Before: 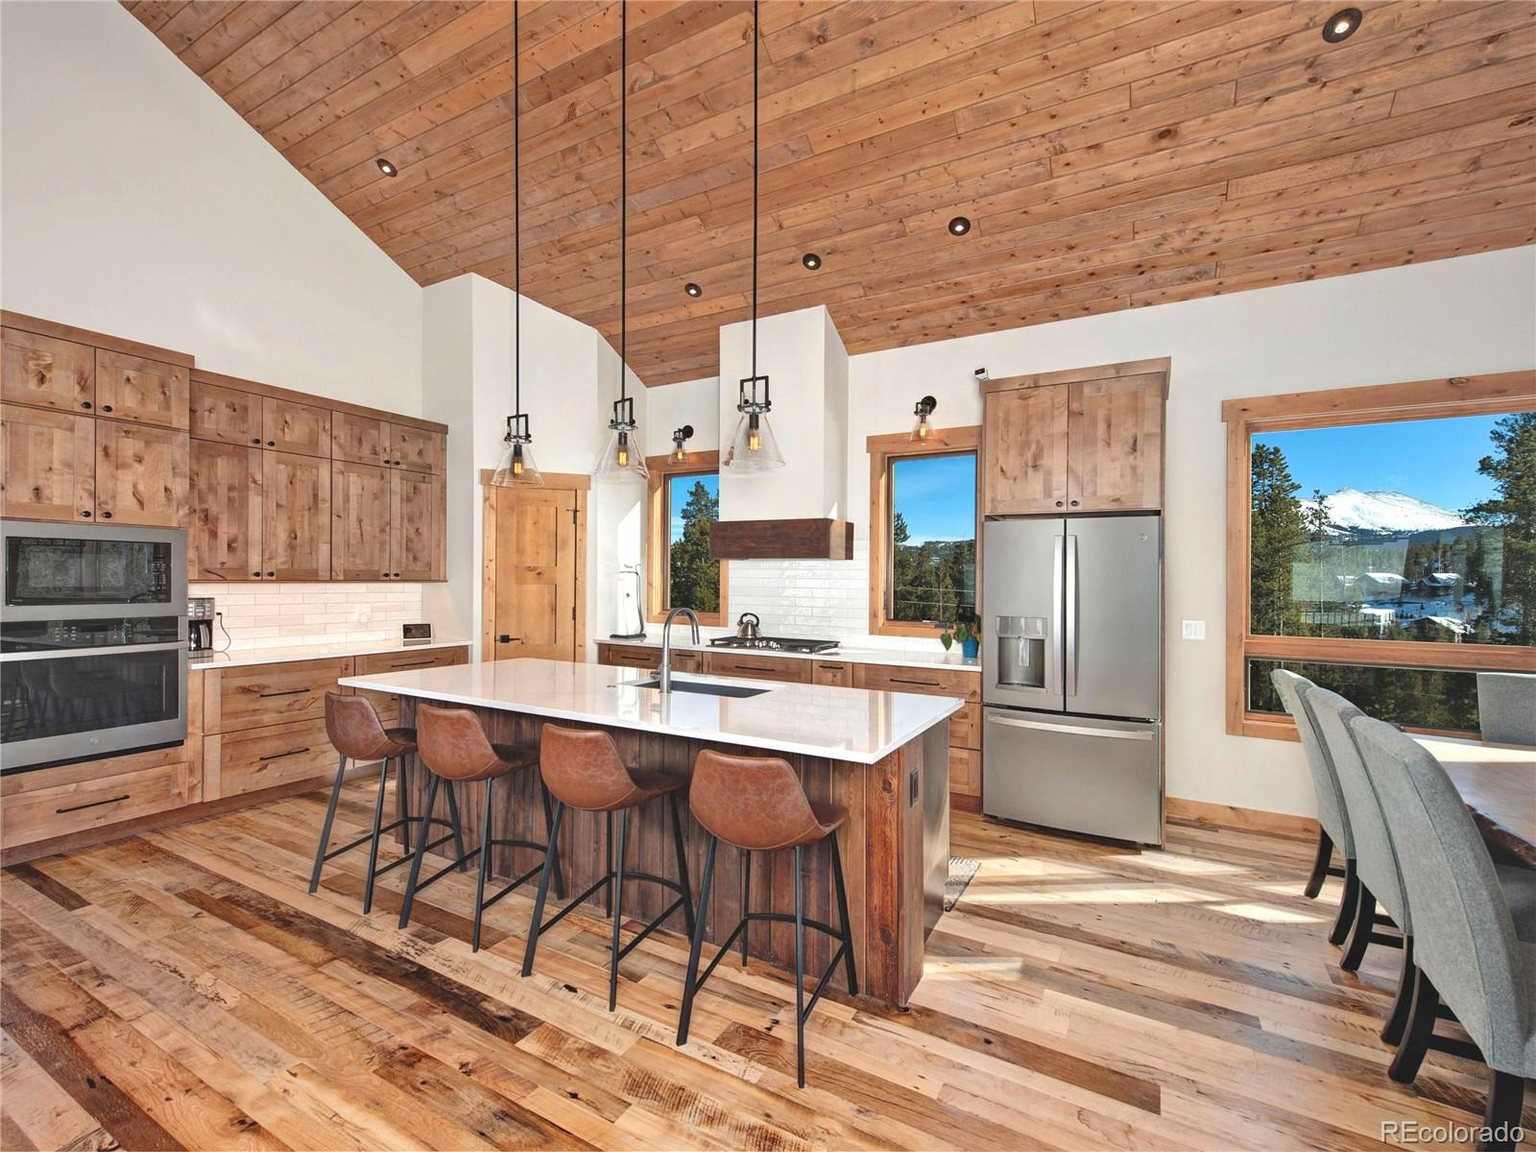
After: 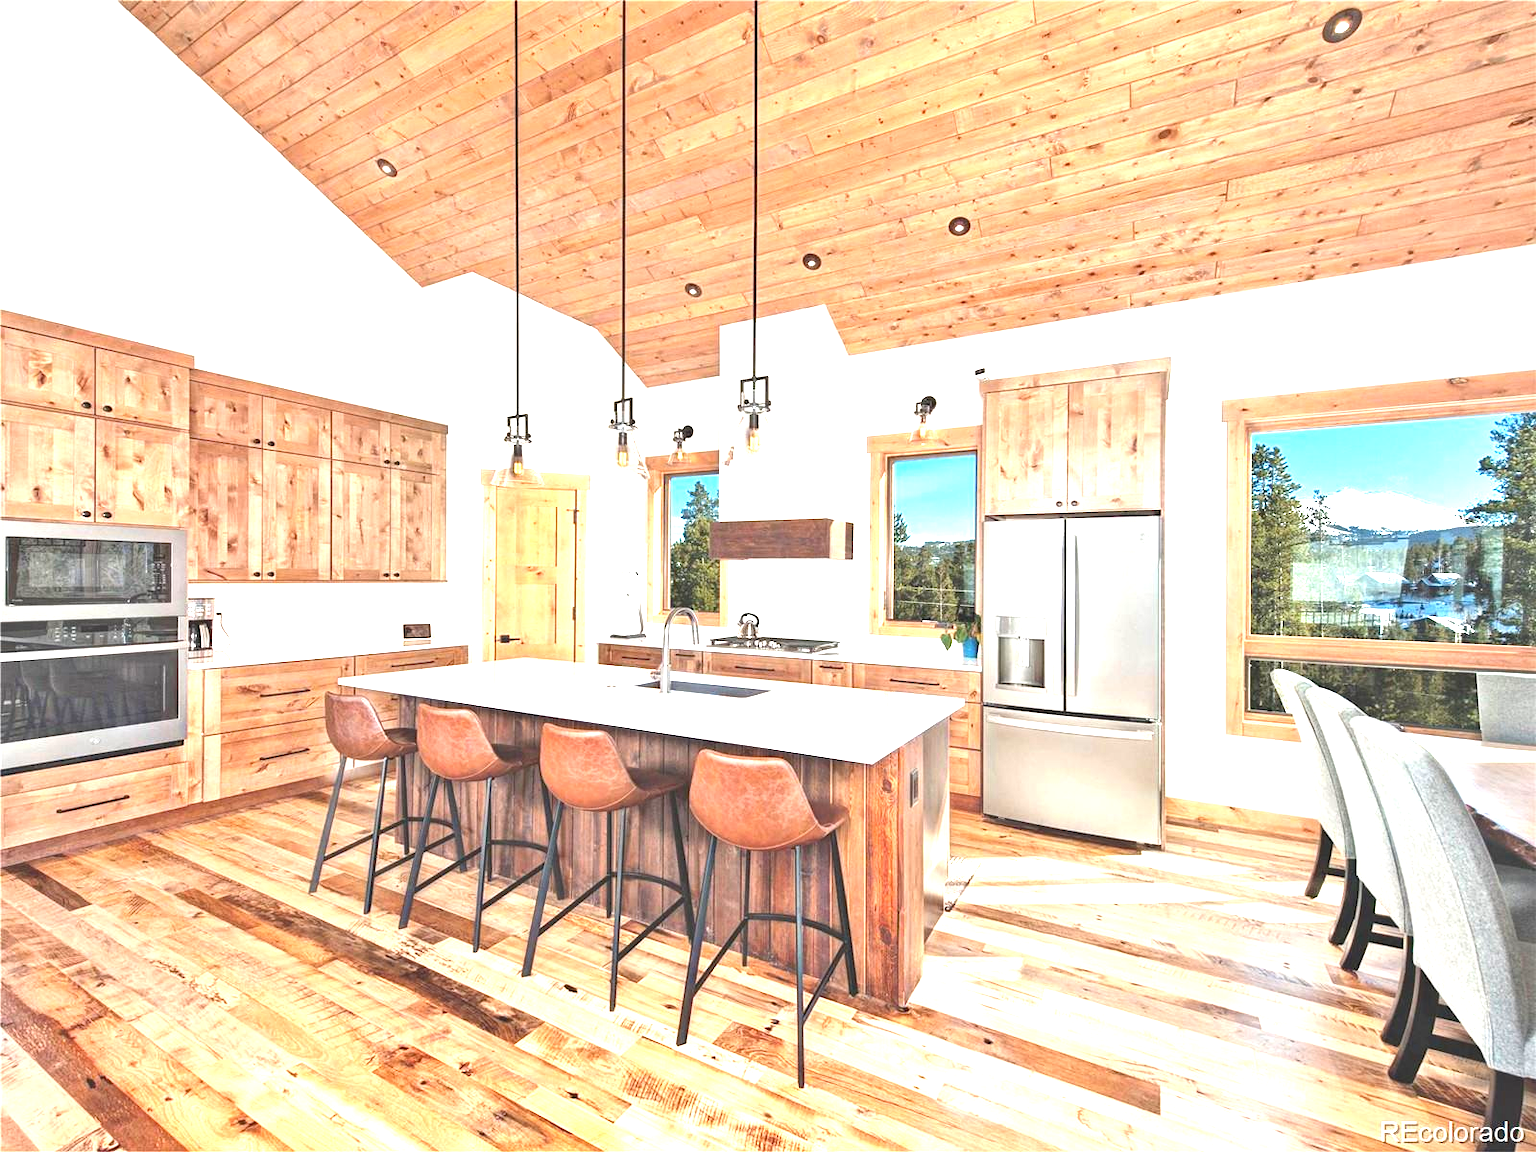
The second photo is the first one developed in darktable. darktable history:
exposure: black level correction 0.001, exposure 1.65 EV, compensate highlight preservation false
